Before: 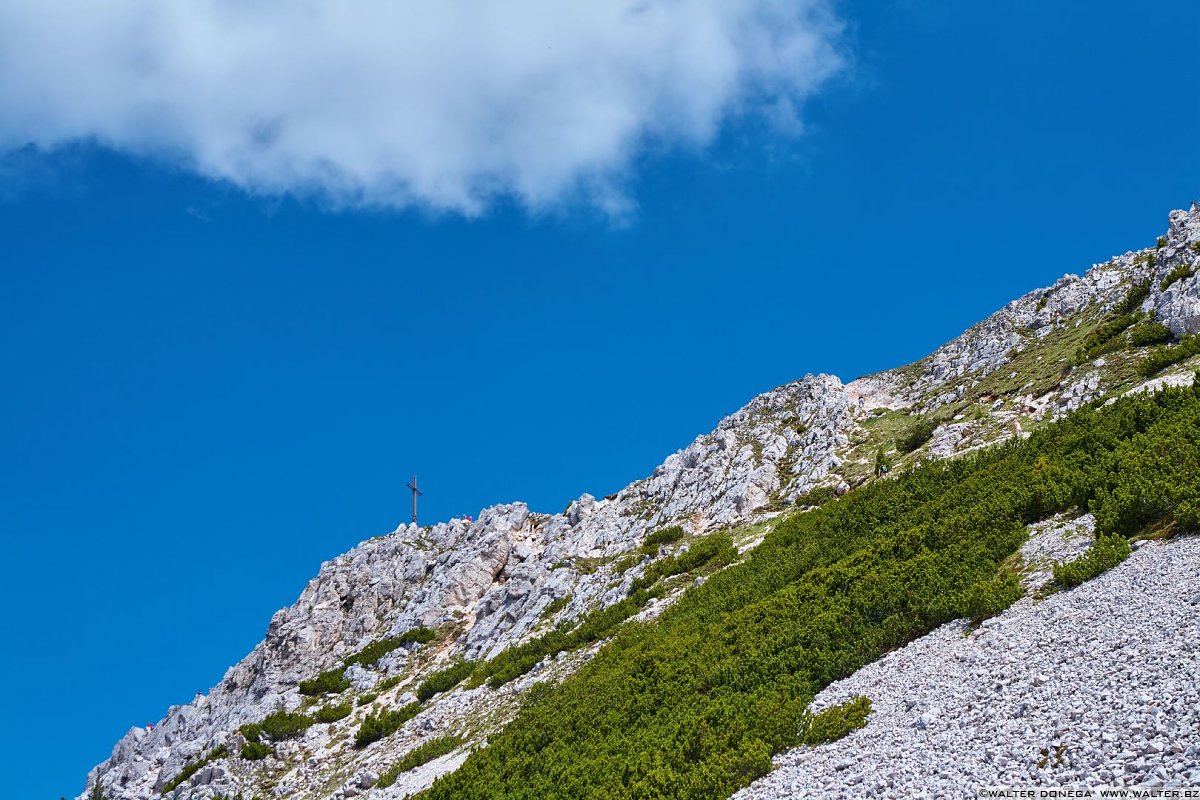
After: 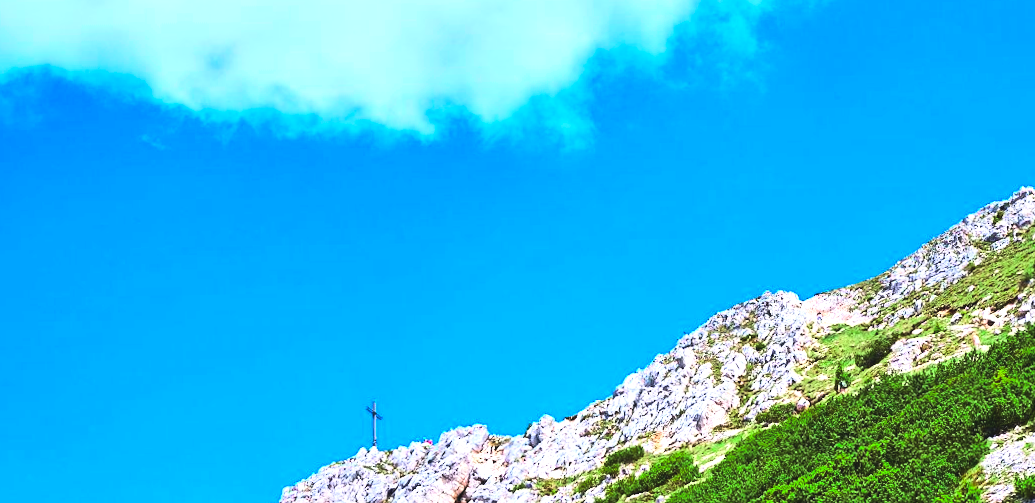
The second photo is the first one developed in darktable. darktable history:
color zones: curves: ch2 [(0, 0.5) (0.143, 0.517) (0.286, 0.571) (0.429, 0.522) (0.571, 0.5) (0.714, 0.5) (0.857, 0.5) (1, 0.5)]
rotate and perspective: rotation -1°, crop left 0.011, crop right 0.989, crop top 0.025, crop bottom 0.975
color balance rgb: global offset › luminance 0.71%, perceptual saturation grading › global saturation -11.5%, perceptual brilliance grading › highlights 17.77%, perceptual brilliance grading › mid-tones 31.71%, perceptual brilliance grading › shadows -31.01%, global vibrance 50%
exposure: exposure 0.2 EV, compensate highlight preservation false
contrast brightness saturation: contrast 0.24, brightness 0.26, saturation 0.39
tone equalizer: on, module defaults
velvia: on, module defaults
crop: left 3.015%, top 8.969%, right 9.647%, bottom 26.457%
